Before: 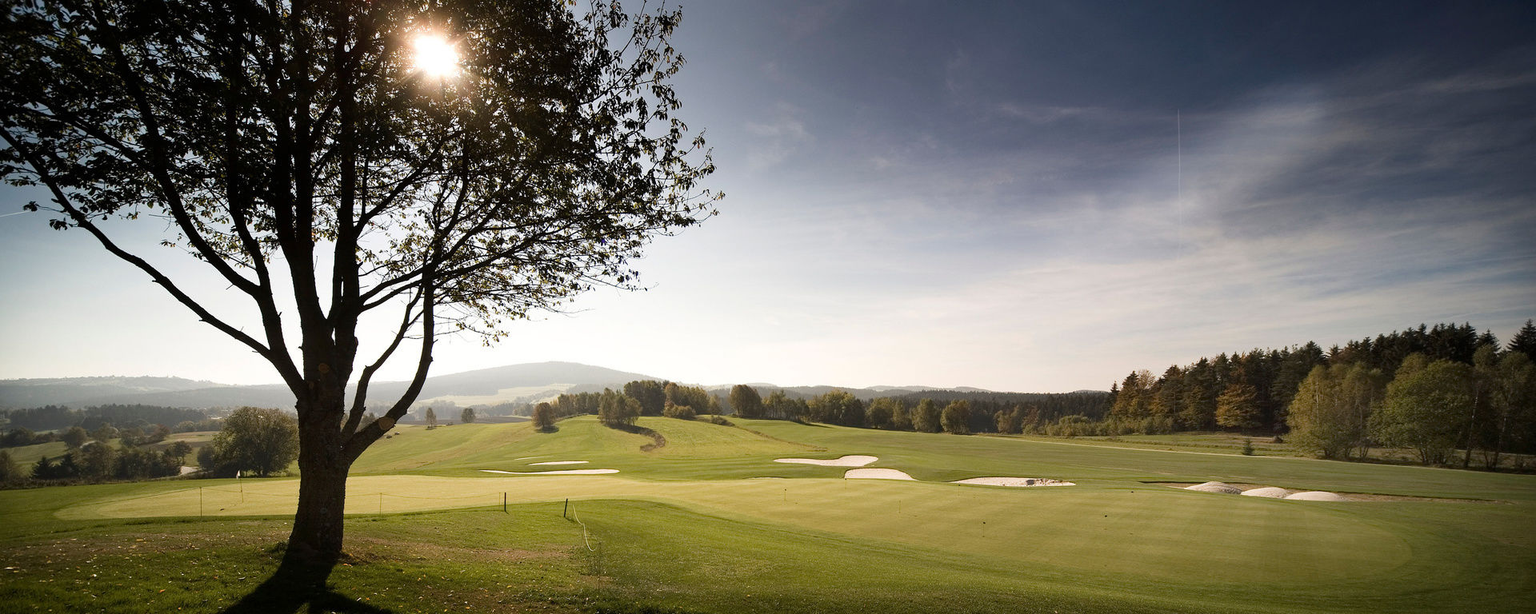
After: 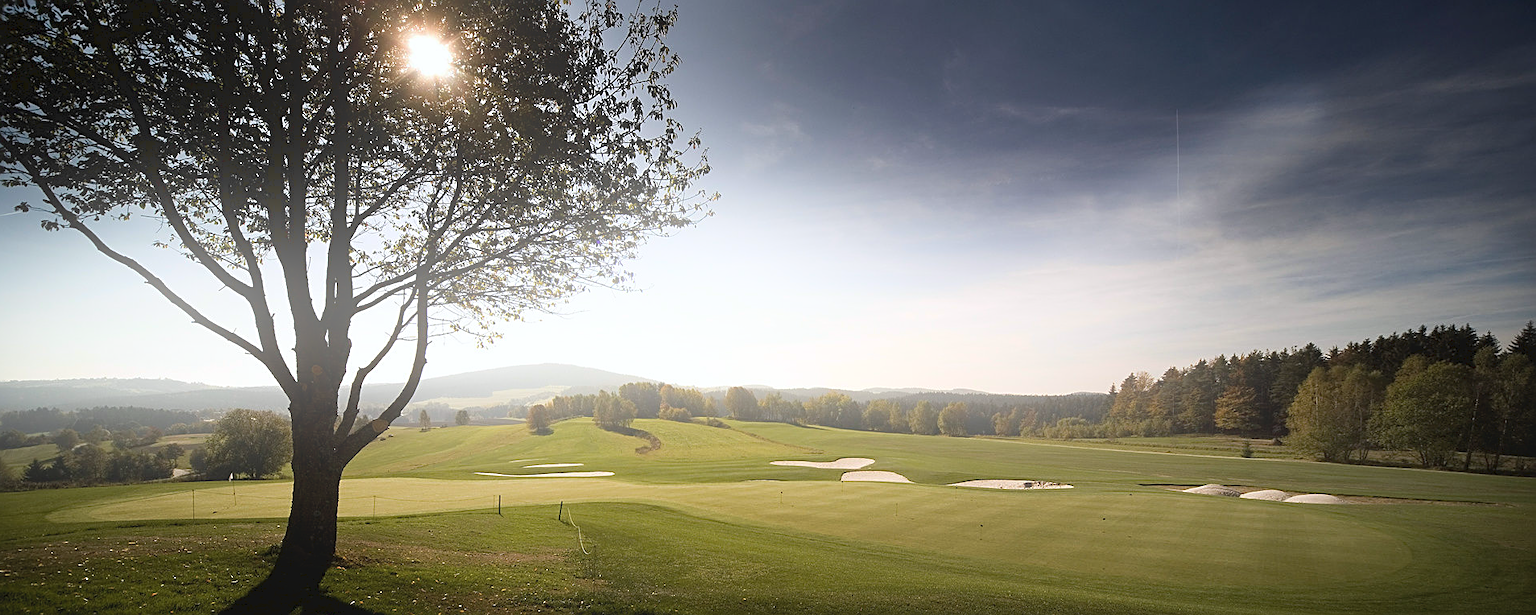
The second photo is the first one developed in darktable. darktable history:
crop and rotate: left 0.614%, top 0.179%, bottom 0.309%
tone curve: curves: ch0 [(0, 0) (0.003, 0.051) (0.011, 0.054) (0.025, 0.056) (0.044, 0.07) (0.069, 0.092) (0.1, 0.119) (0.136, 0.149) (0.177, 0.189) (0.224, 0.231) (0.277, 0.278) (0.335, 0.329) (0.399, 0.386) (0.468, 0.454) (0.543, 0.524) (0.623, 0.603) (0.709, 0.687) (0.801, 0.776) (0.898, 0.878) (1, 1)], preserve colors none
base curve: curves: ch0 [(0, 0) (0.303, 0.277) (1, 1)]
sharpen: on, module defaults
bloom: on, module defaults
white balance: red 0.988, blue 1.017
